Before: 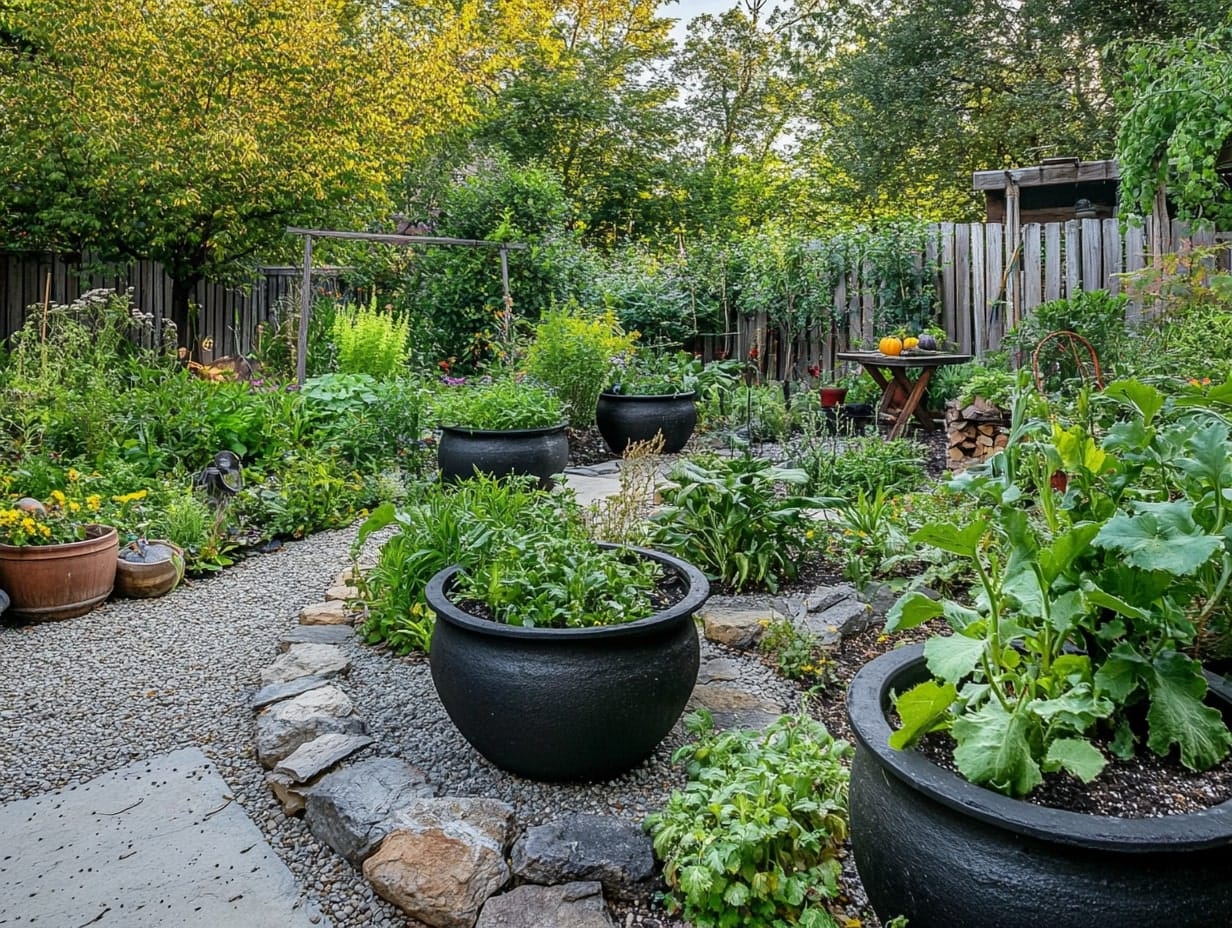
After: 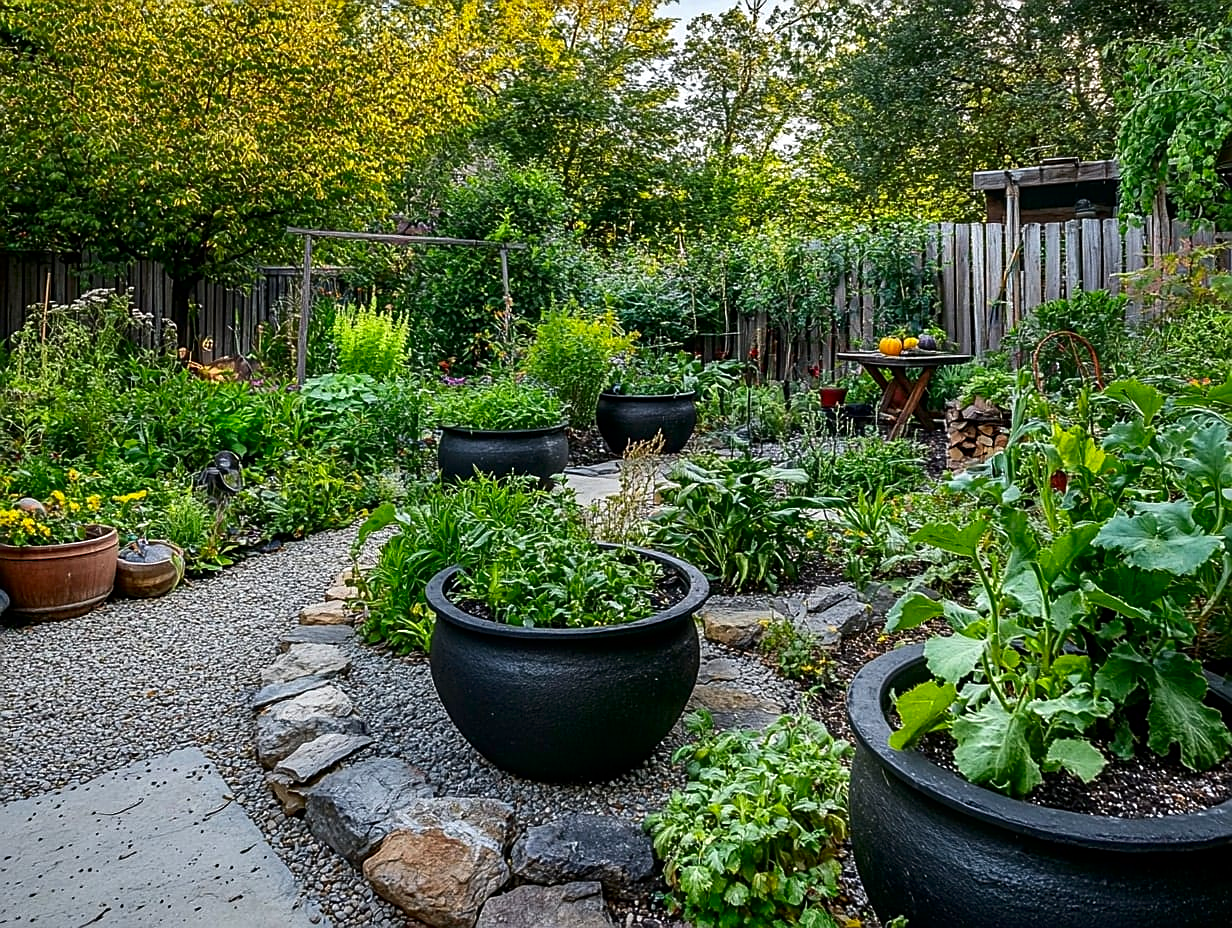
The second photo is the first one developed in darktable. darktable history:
sharpen: on, module defaults
levels: levels [0, 0.48, 0.961]
contrast brightness saturation: contrast 0.07, brightness -0.14, saturation 0.11
